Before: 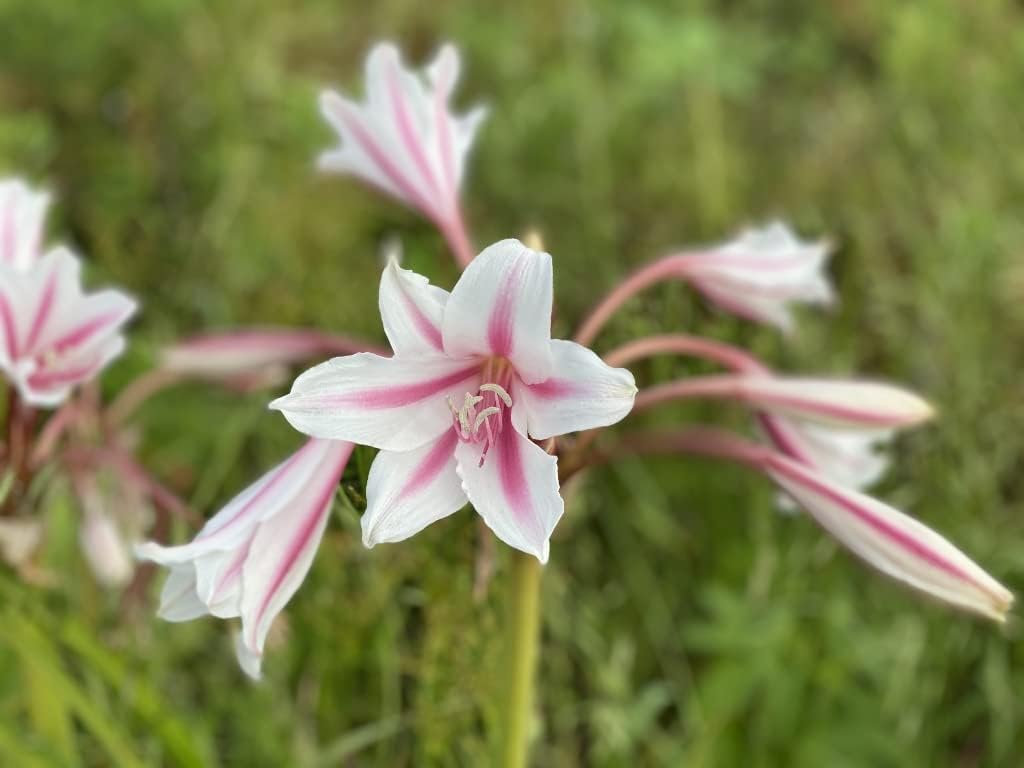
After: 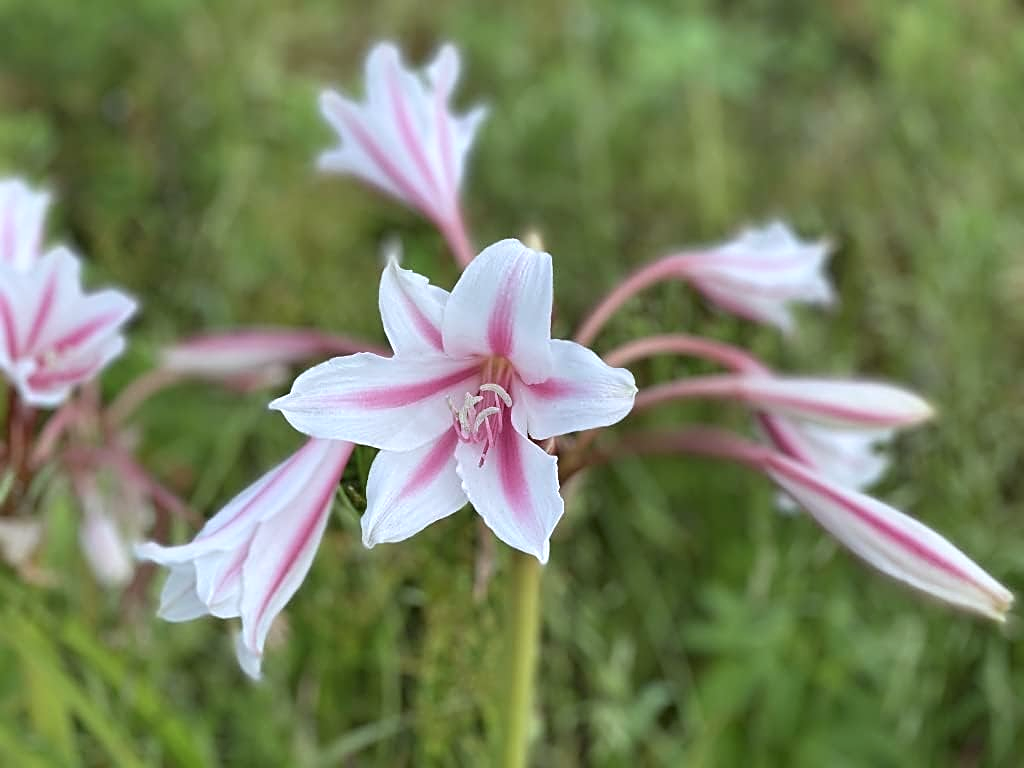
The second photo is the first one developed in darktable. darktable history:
color calibration: illuminant as shot in camera, x 0.37, y 0.382, temperature 4313.32 K
sharpen: on, module defaults
